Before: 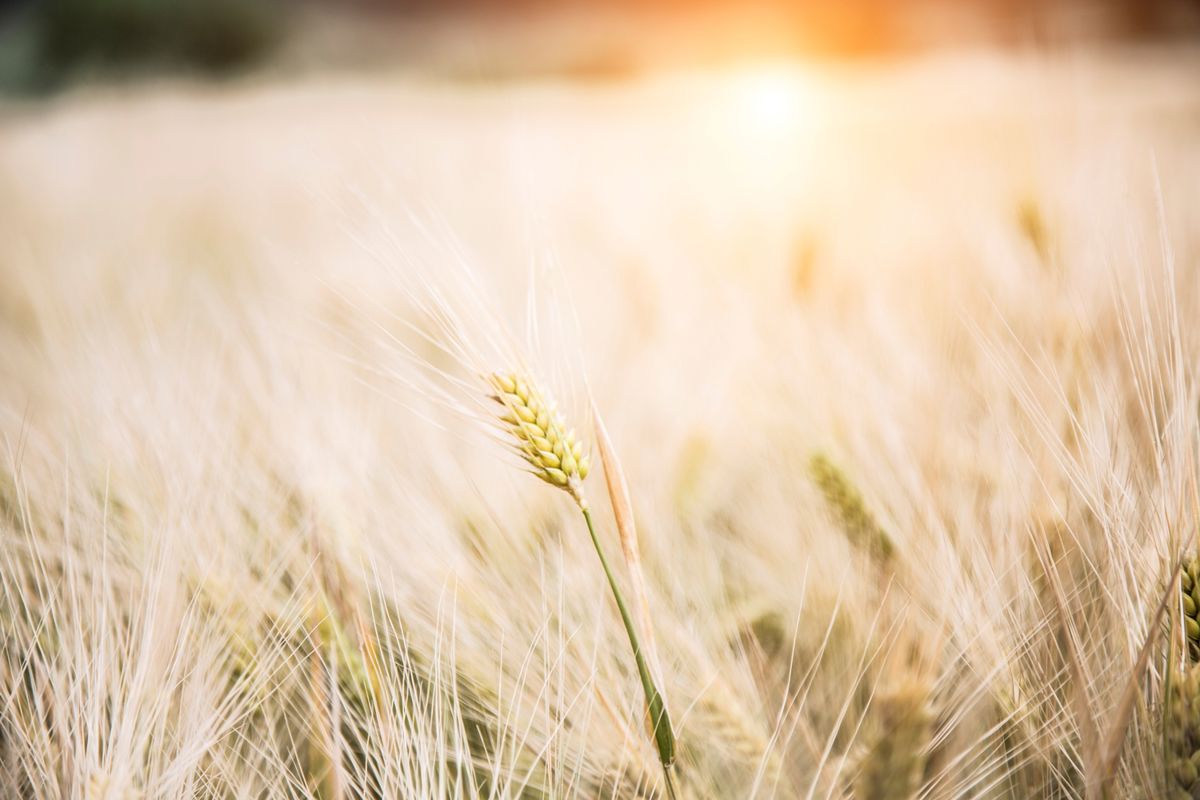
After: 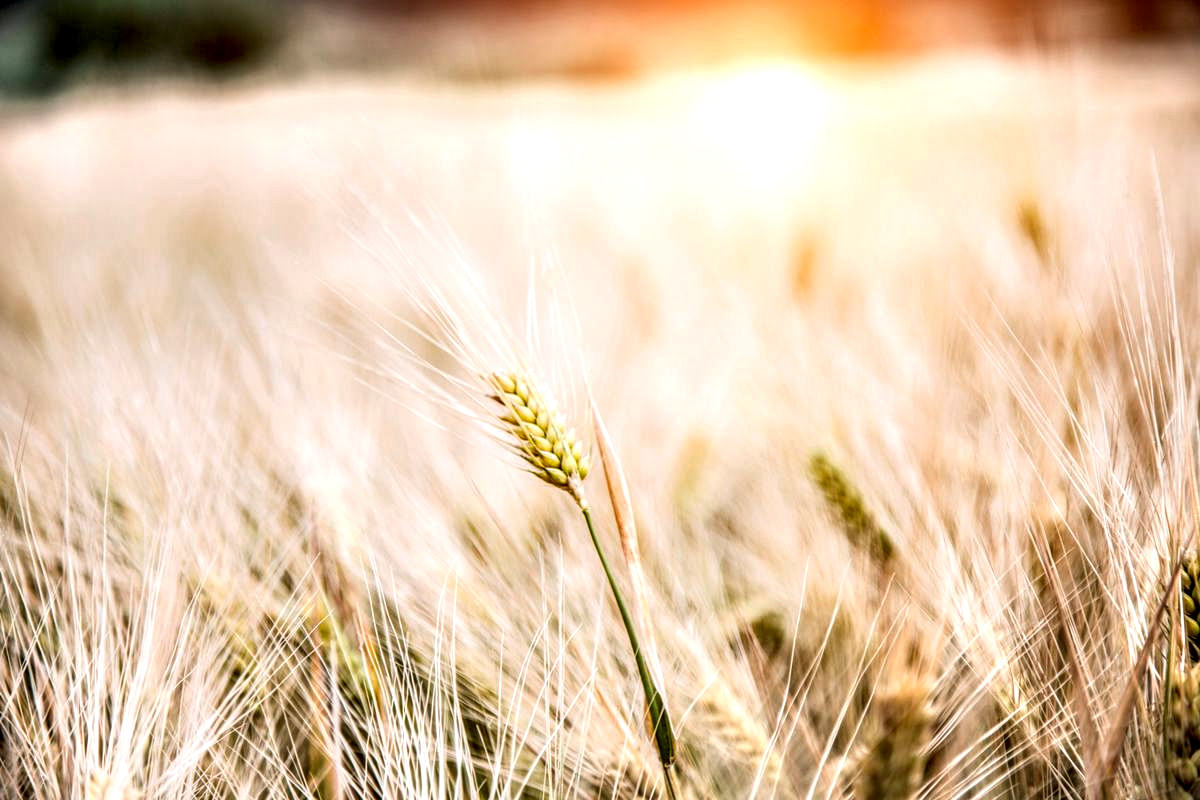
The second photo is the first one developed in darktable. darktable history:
local contrast: detail 156%
contrast equalizer: octaves 7, y [[0.6 ×6], [0.55 ×6], [0 ×6], [0 ×6], [0 ×6]]
